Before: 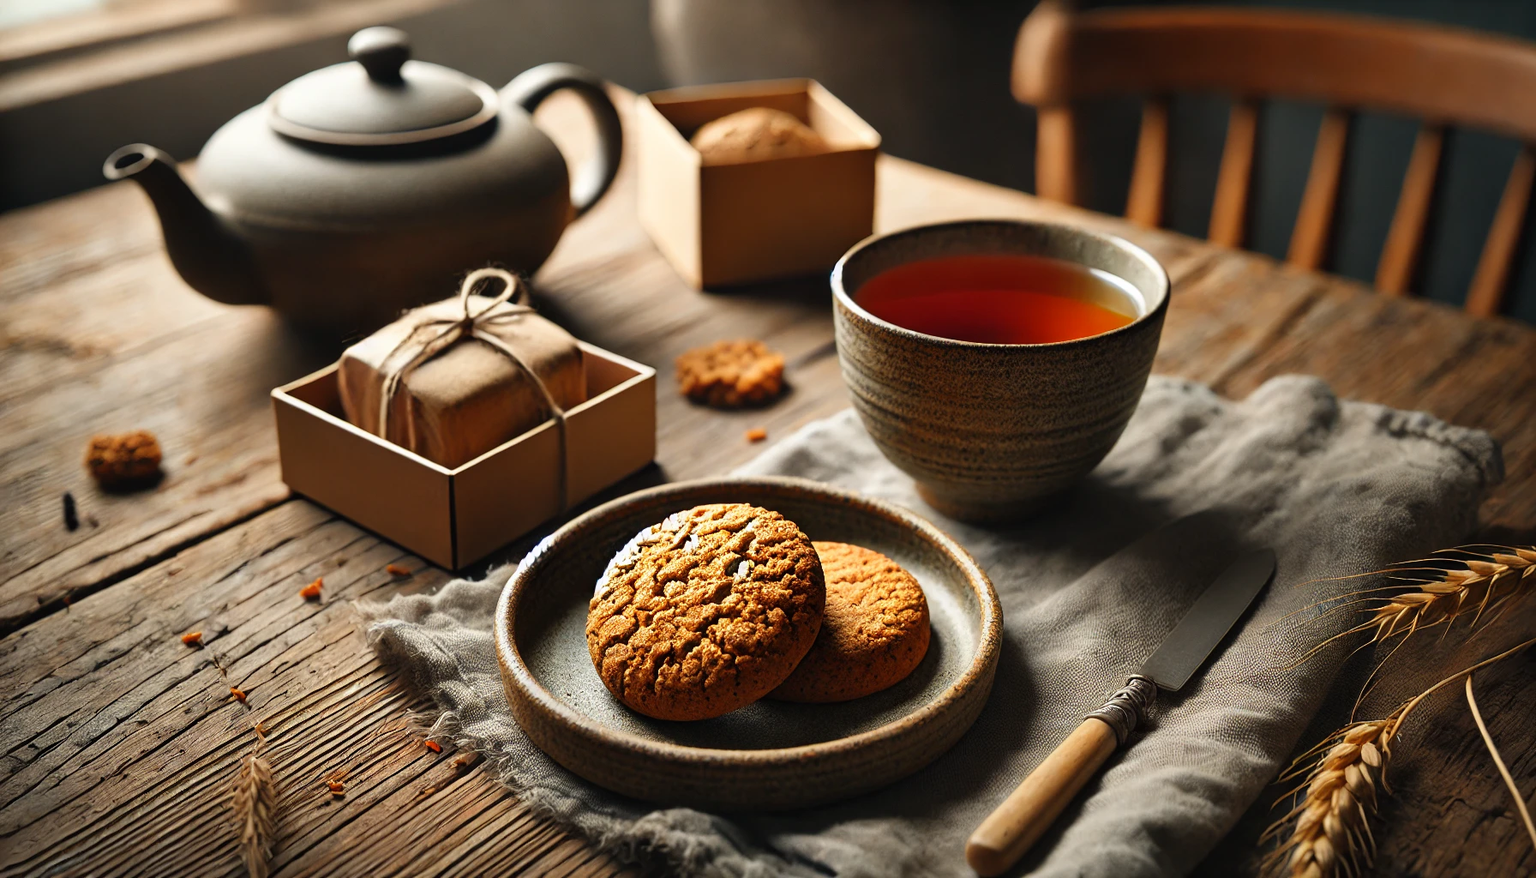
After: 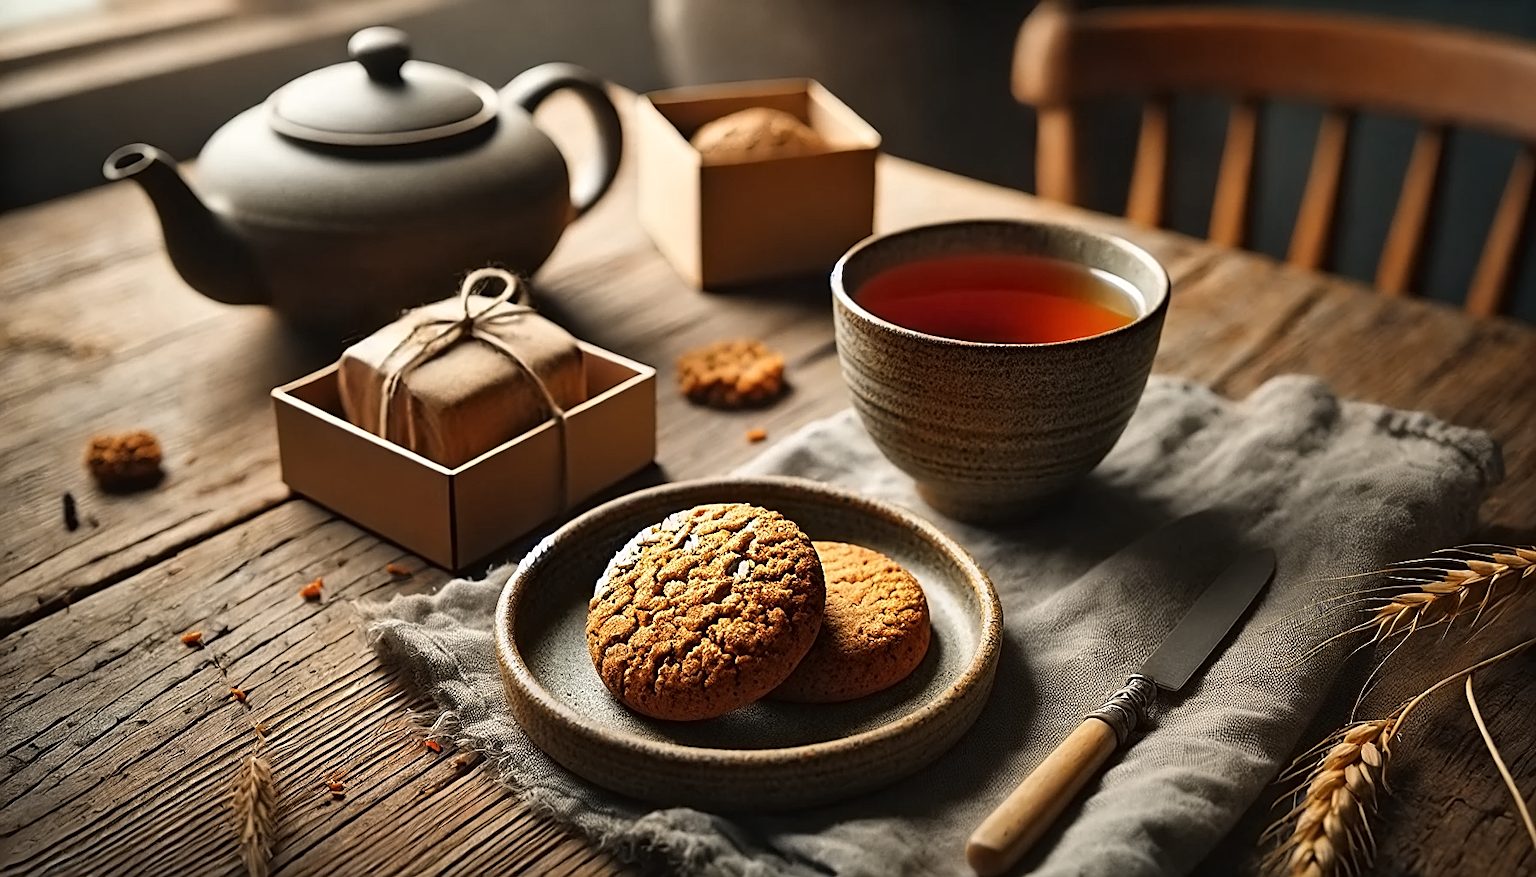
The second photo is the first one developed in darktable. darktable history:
sharpen: on, module defaults
contrast equalizer: y [[0.5 ×6], [0.5 ×6], [0.5 ×6], [0 ×6], [0, 0.039, 0.251, 0.29, 0.293, 0.292]]
